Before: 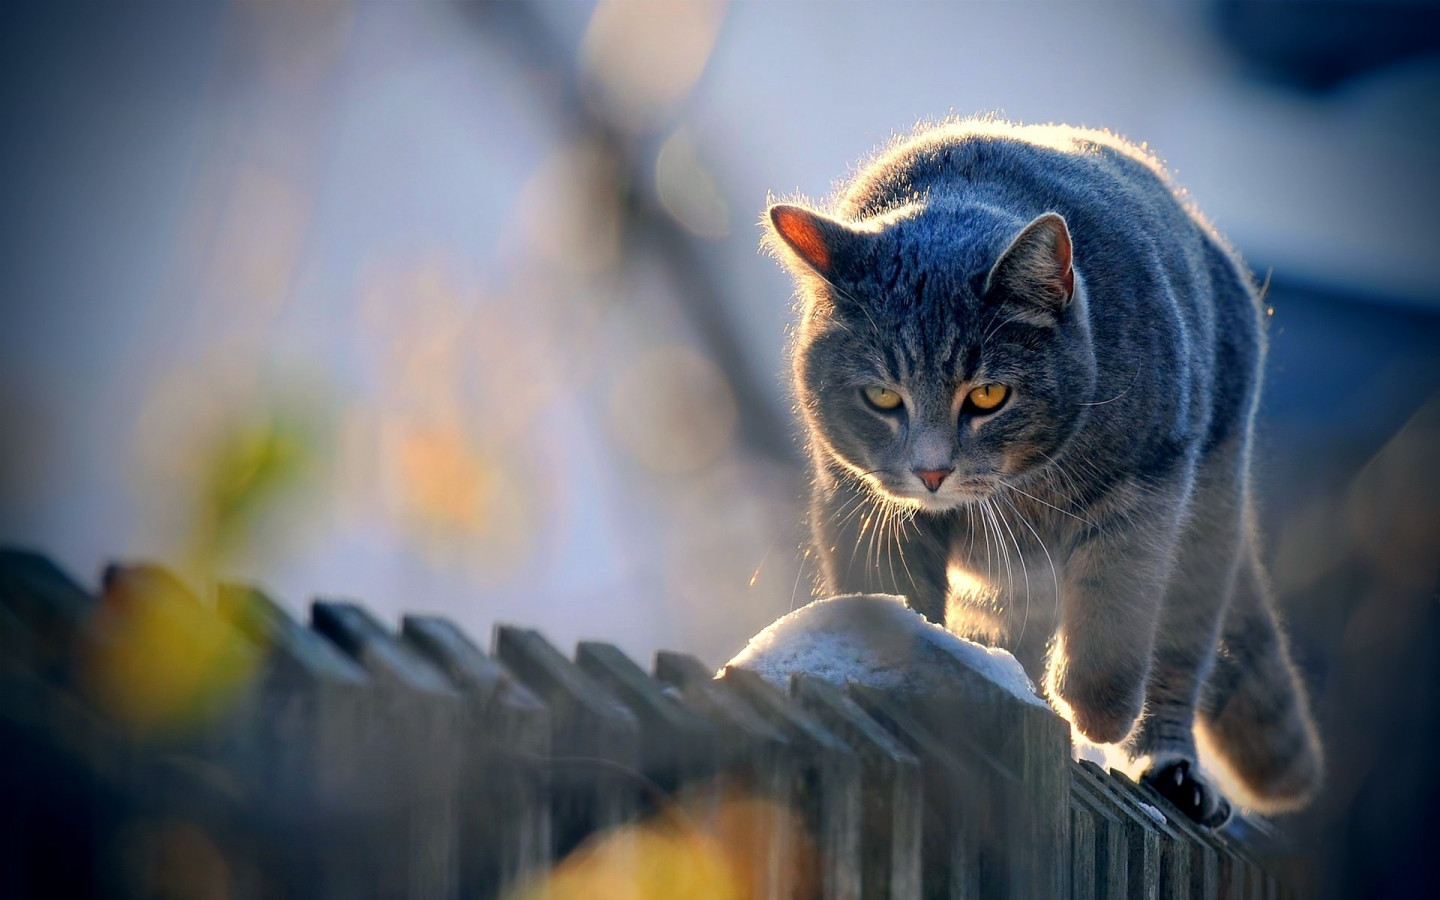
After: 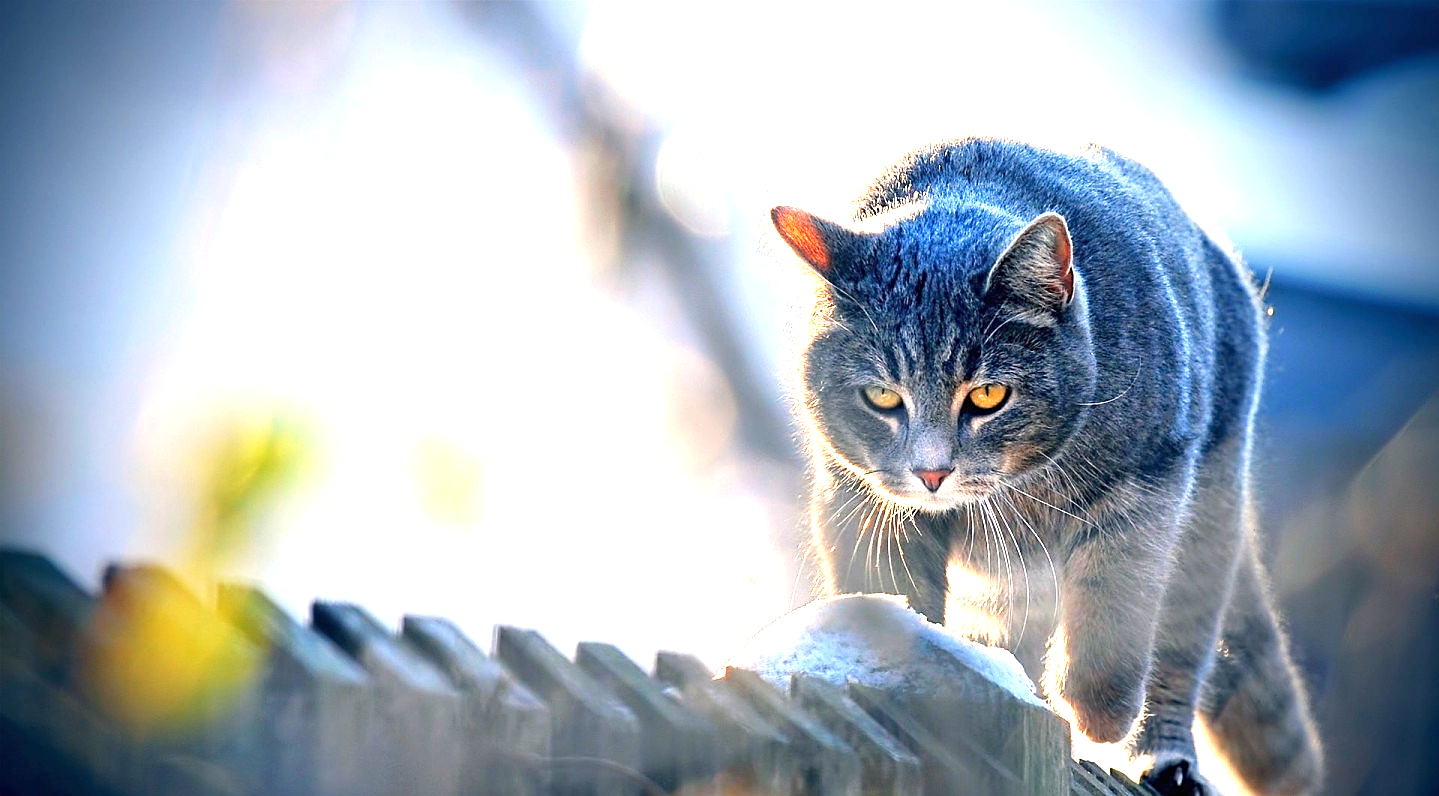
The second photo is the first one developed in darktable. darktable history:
crop and rotate: top 0%, bottom 11.49%
exposure: black level correction 0, exposure 1.7 EV, compensate exposure bias true, compensate highlight preservation false
sharpen: on, module defaults
